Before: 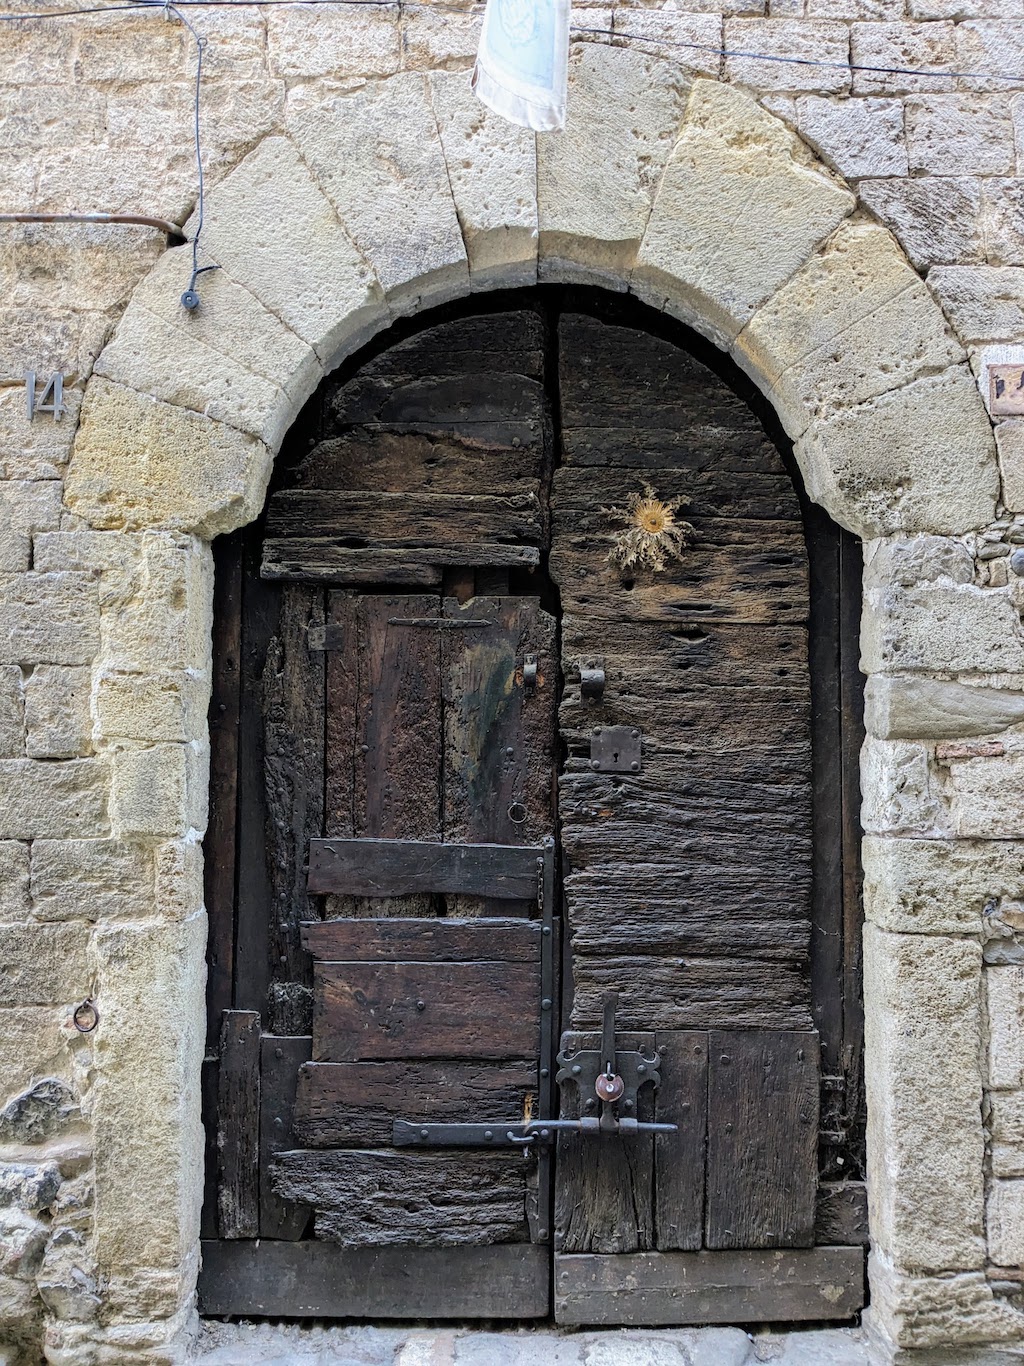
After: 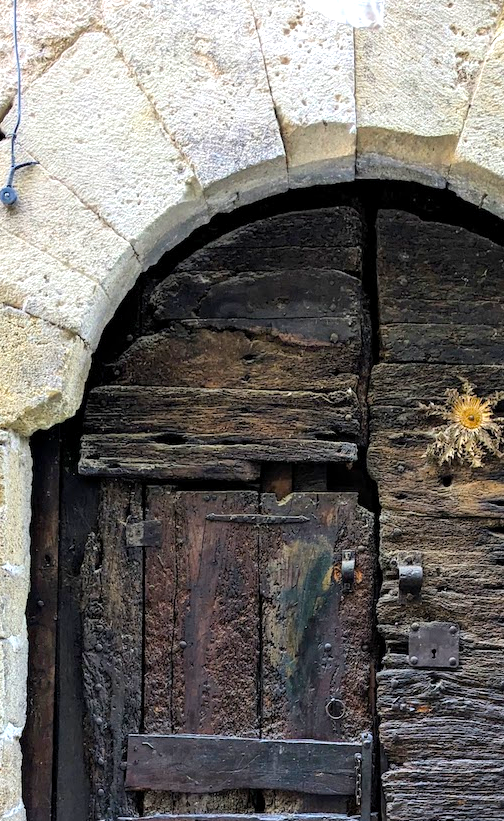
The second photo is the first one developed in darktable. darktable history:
crop: left 17.835%, top 7.675%, right 32.881%, bottom 32.213%
color balance rgb: perceptual saturation grading › global saturation 25%, global vibrance 20%
exposure: black level correction 0.001, exposure 0.5 EV, compensate exposure bias true, compensate highlight preservation false
